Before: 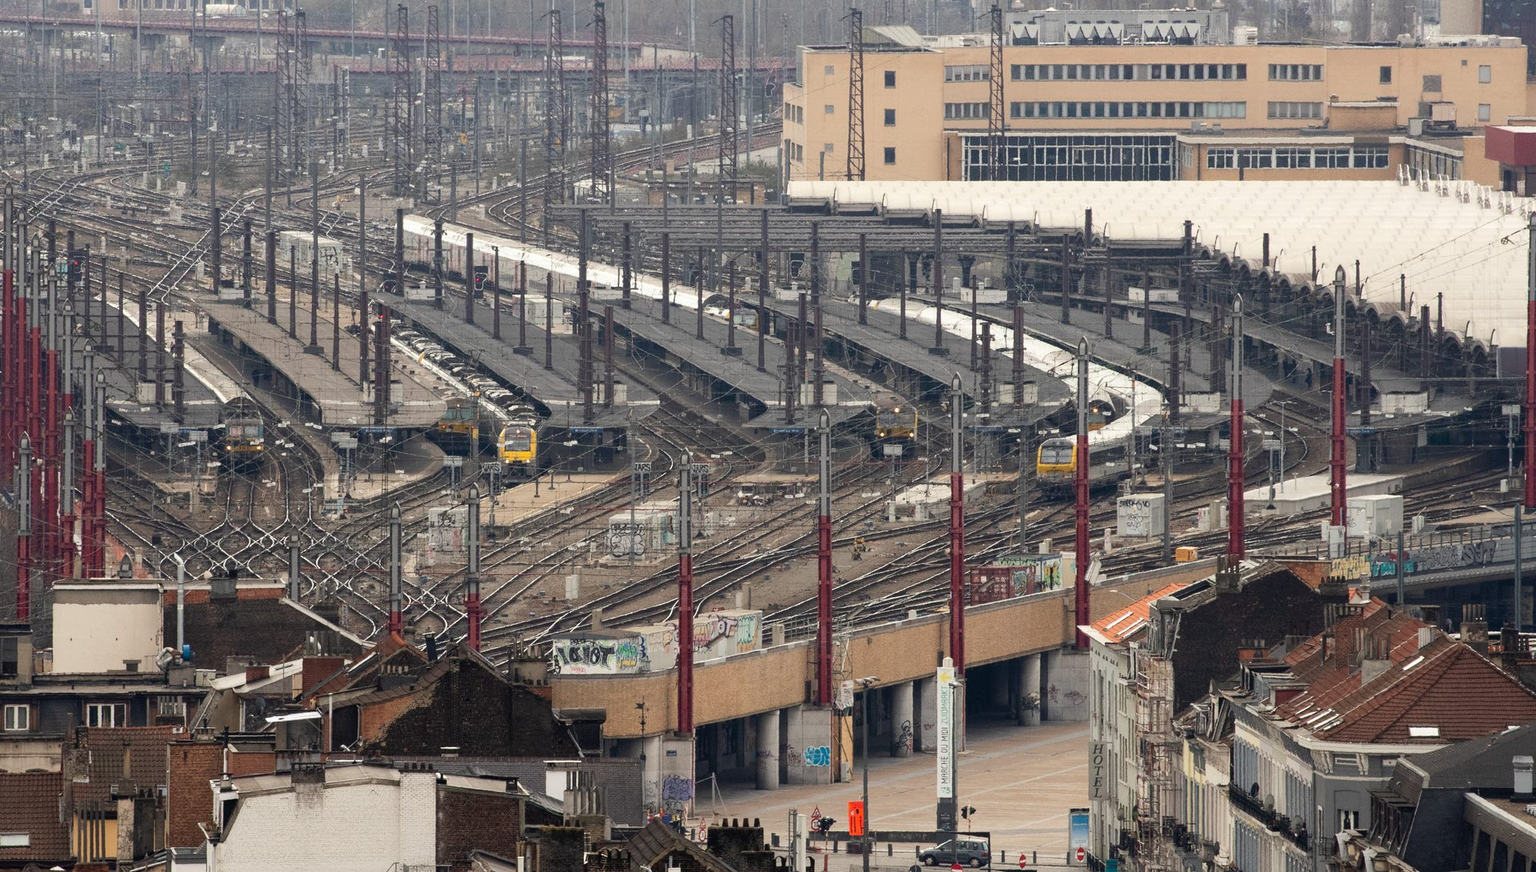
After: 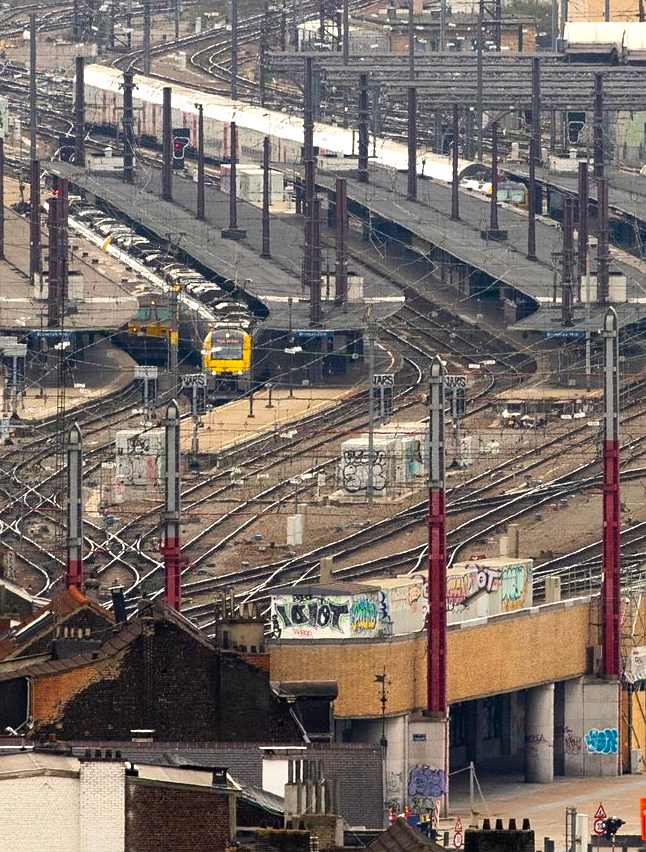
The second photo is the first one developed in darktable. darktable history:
crop and rotate: left 21.886%, top 18.778%, right 44.46%, bottom 2.984%
sharpen: amount 0.204
color balance rgb: perceptual saturation grading › global saturation 30.661%, perceptual brilliance grading › highlights 7.568%, perceptual brilliance grading › mid-tones 3.41%, perceptual brilliance grading › shadows 1.79%, global vibrance 26.292%, contrast 5.905%
